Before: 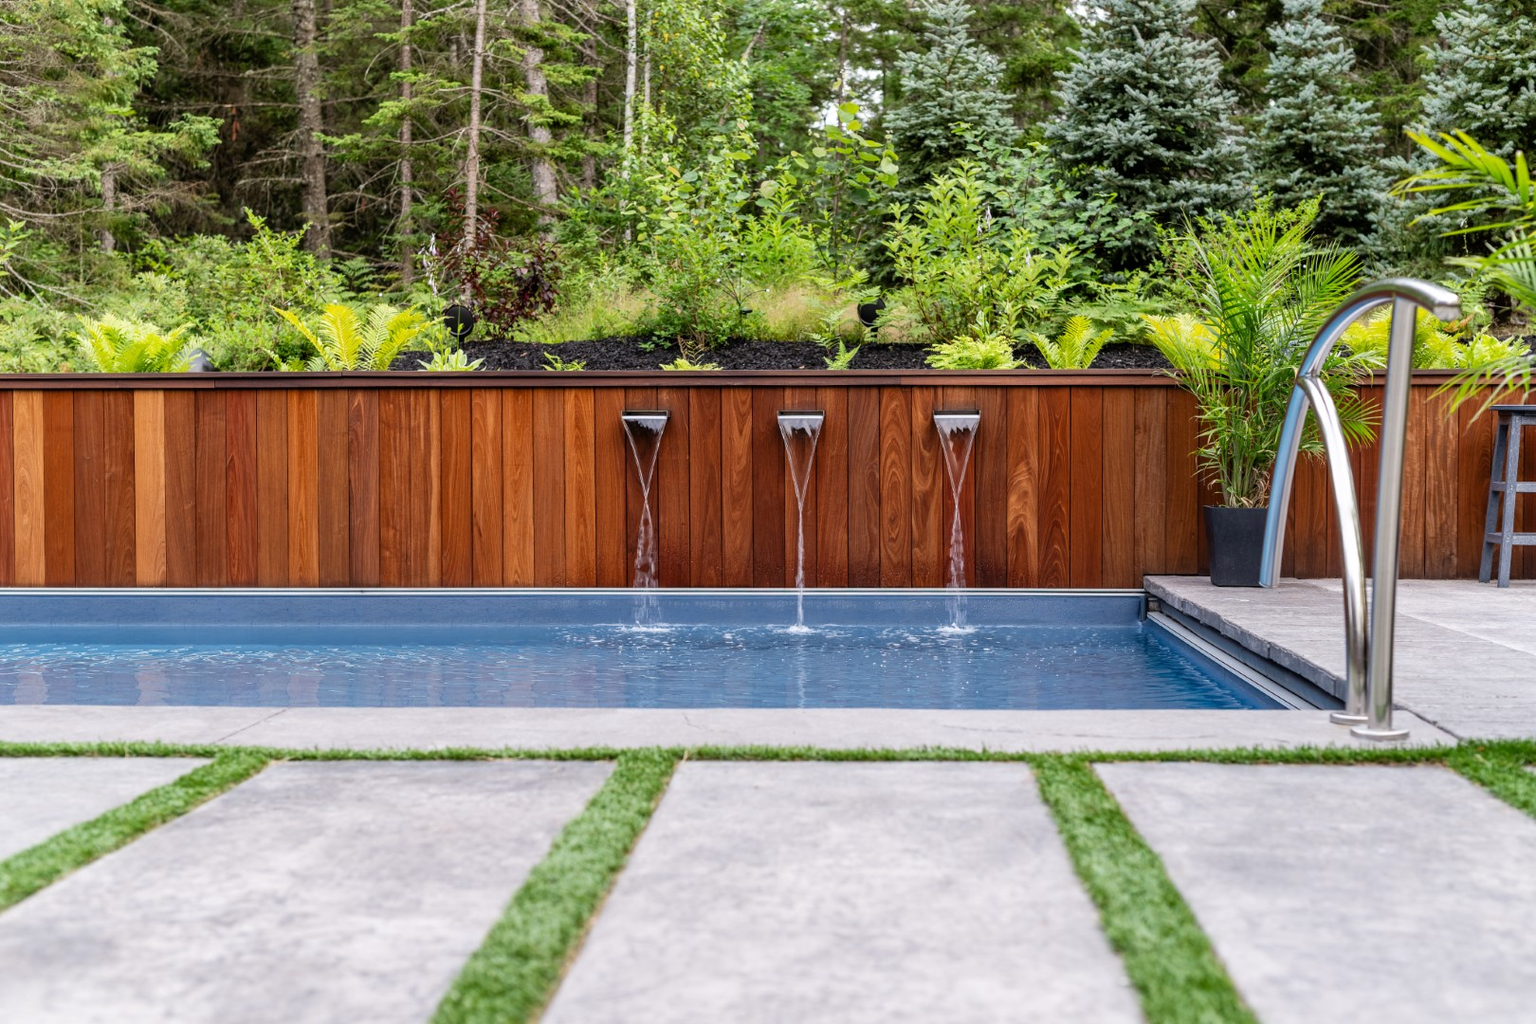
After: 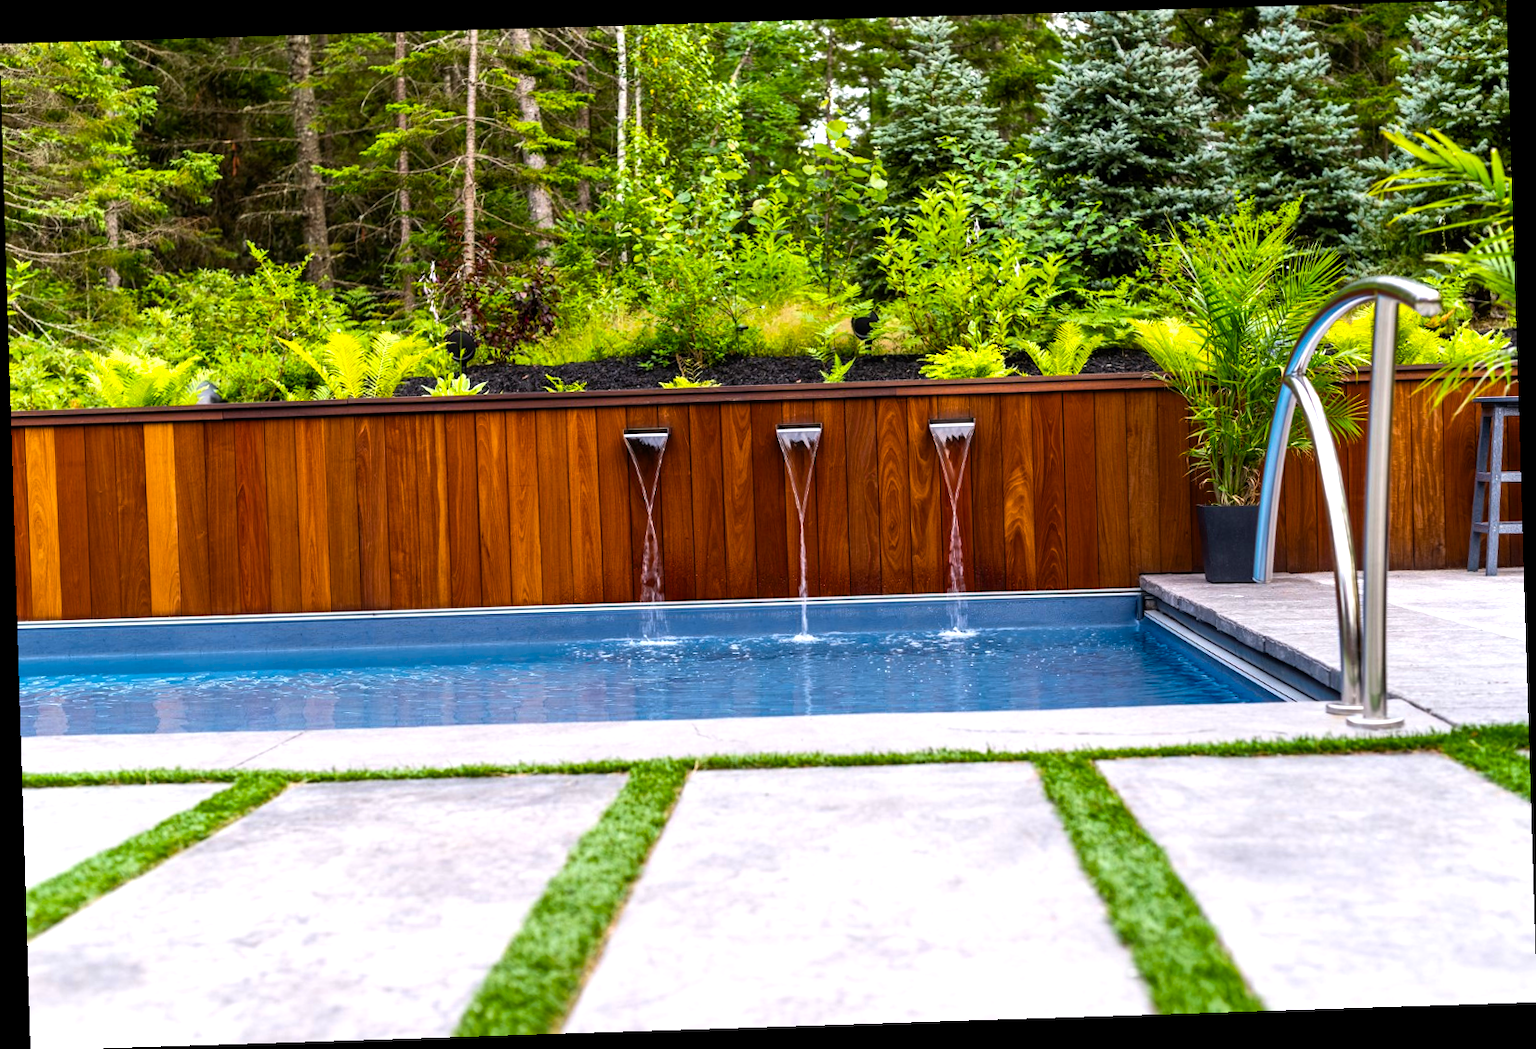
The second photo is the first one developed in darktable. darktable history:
color balance rgb: linear chroma grading › global chroma 9%, perceptual saturation grading › global saturation 36%, perceptual brilliance grading › global brilliance 15%, perceptual brilliance grading › shadows -35%, global vibrance 15%
rotate and perspective: rotation -1.77°, lens shift (horizontal) 0.004, automatic cropping off
